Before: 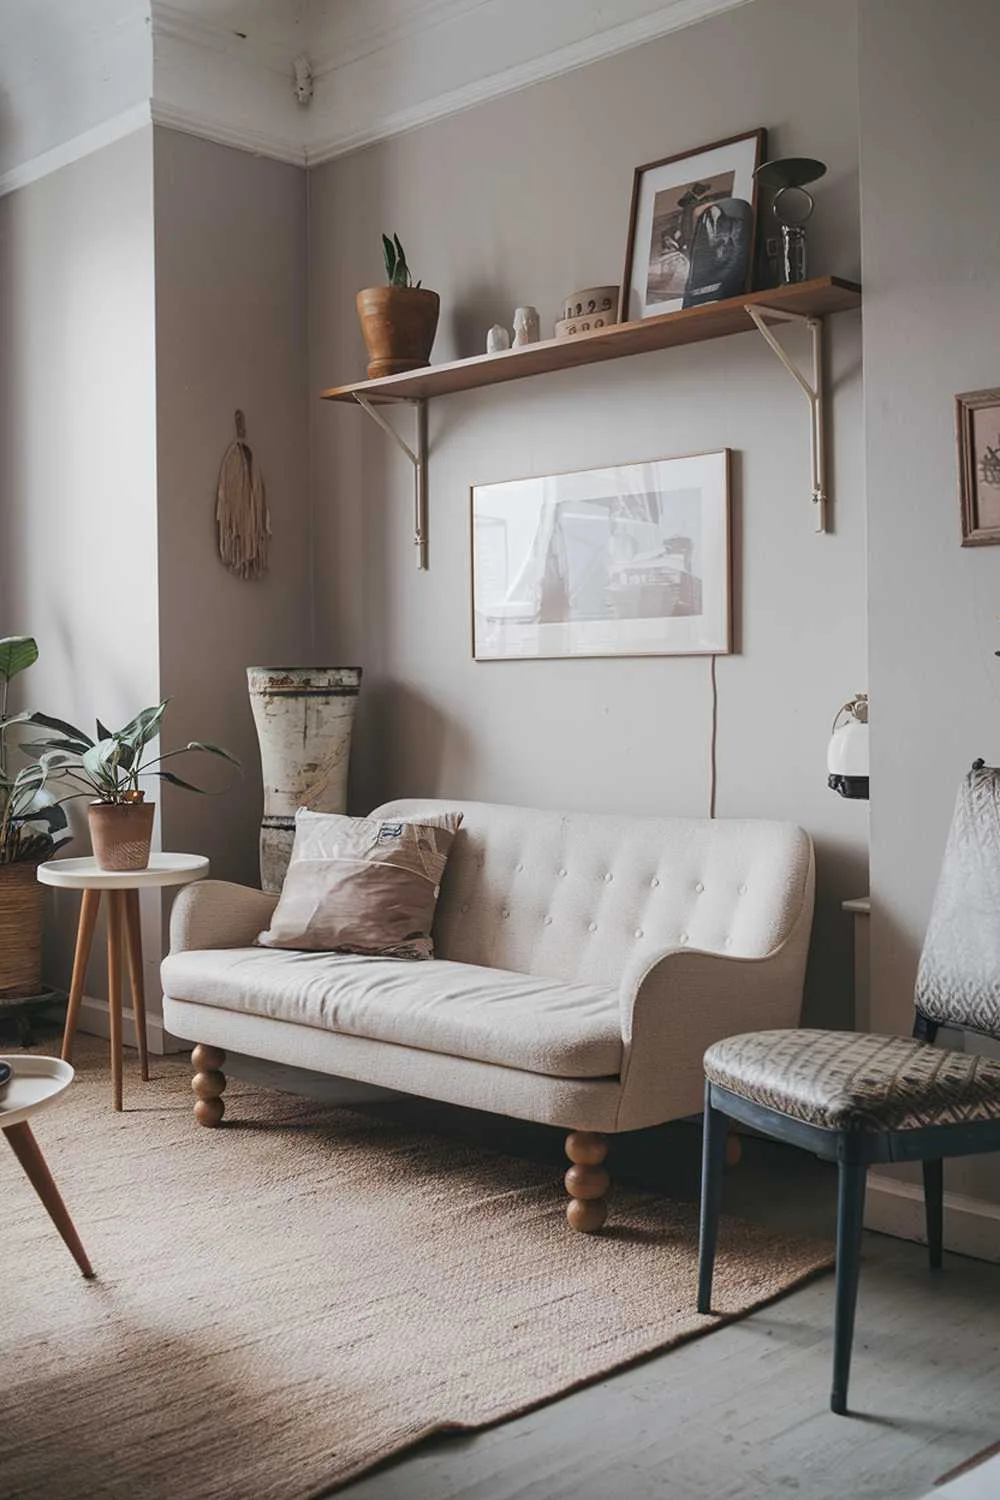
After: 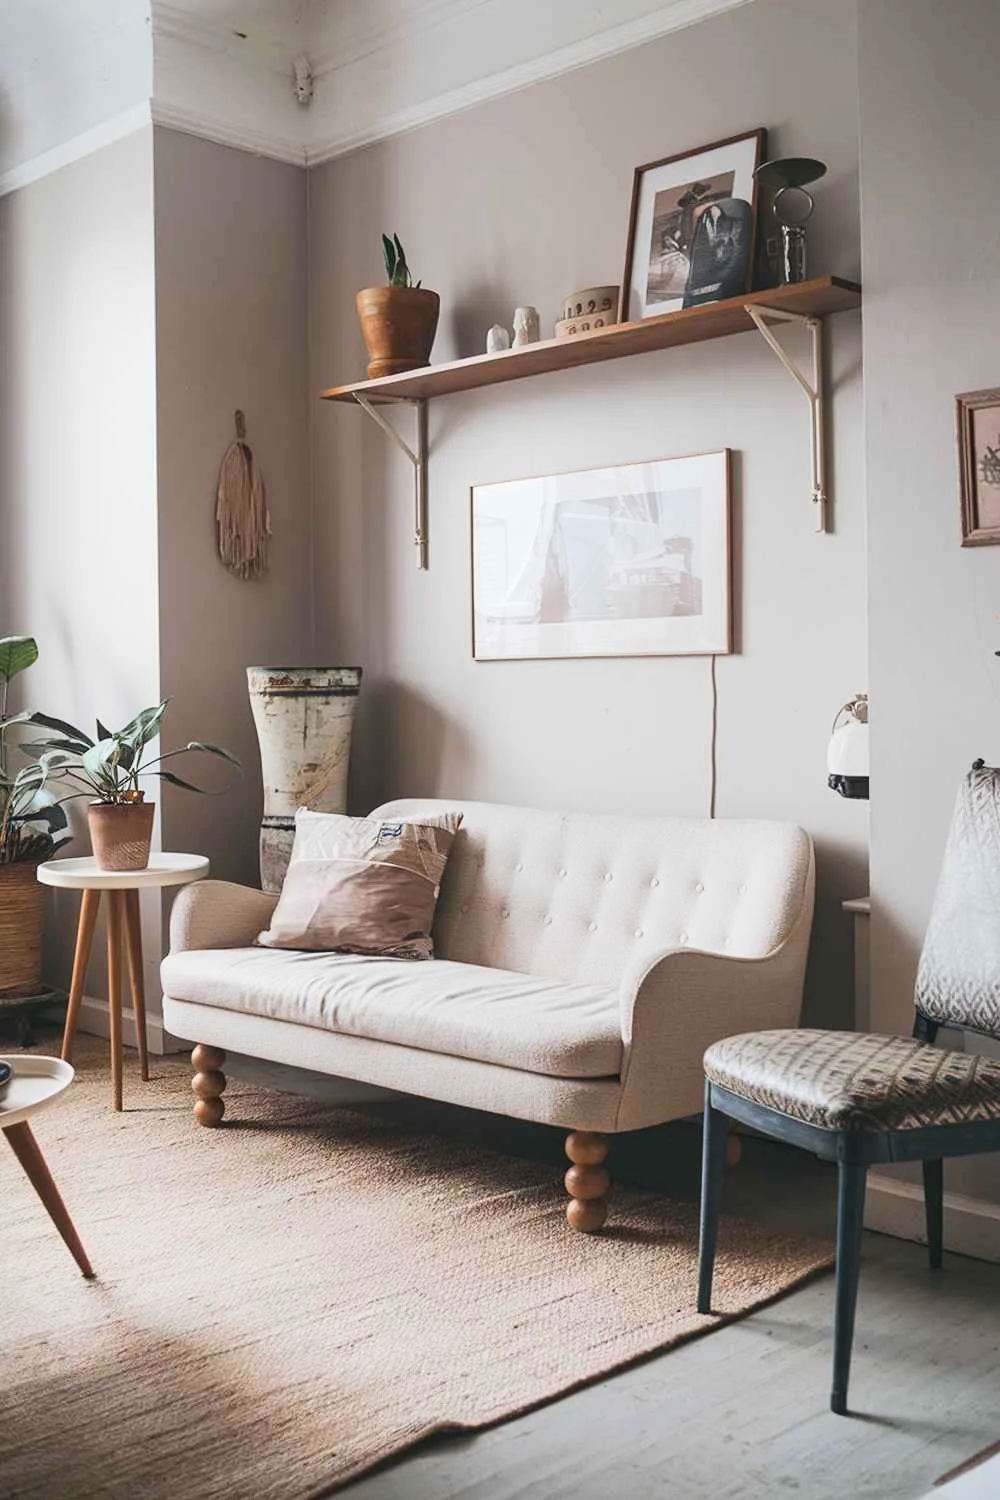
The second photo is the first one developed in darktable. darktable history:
contrast brightness saturation: contrast 0.203, brightness 0.169, saturation 0.227
